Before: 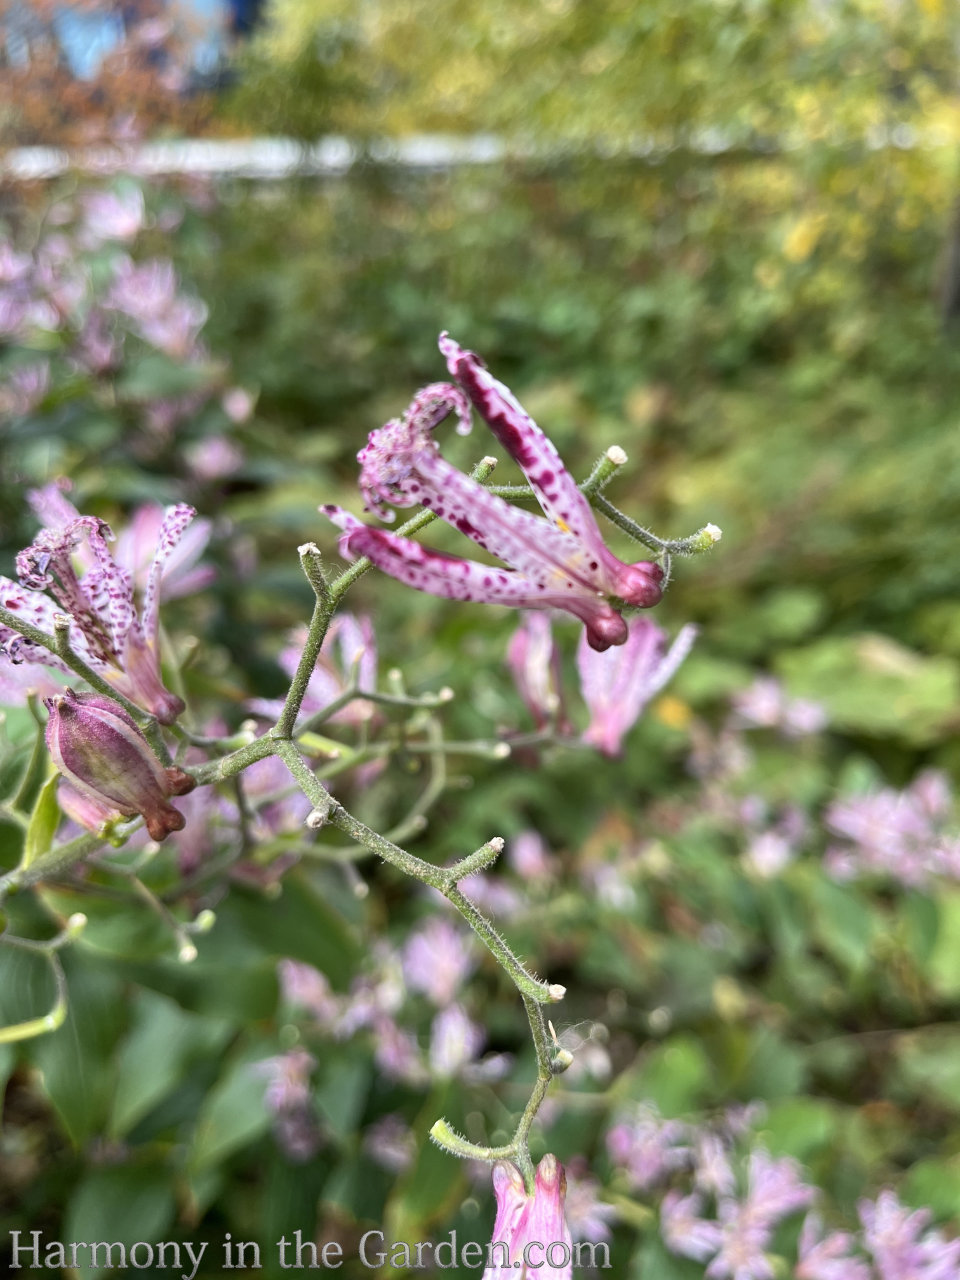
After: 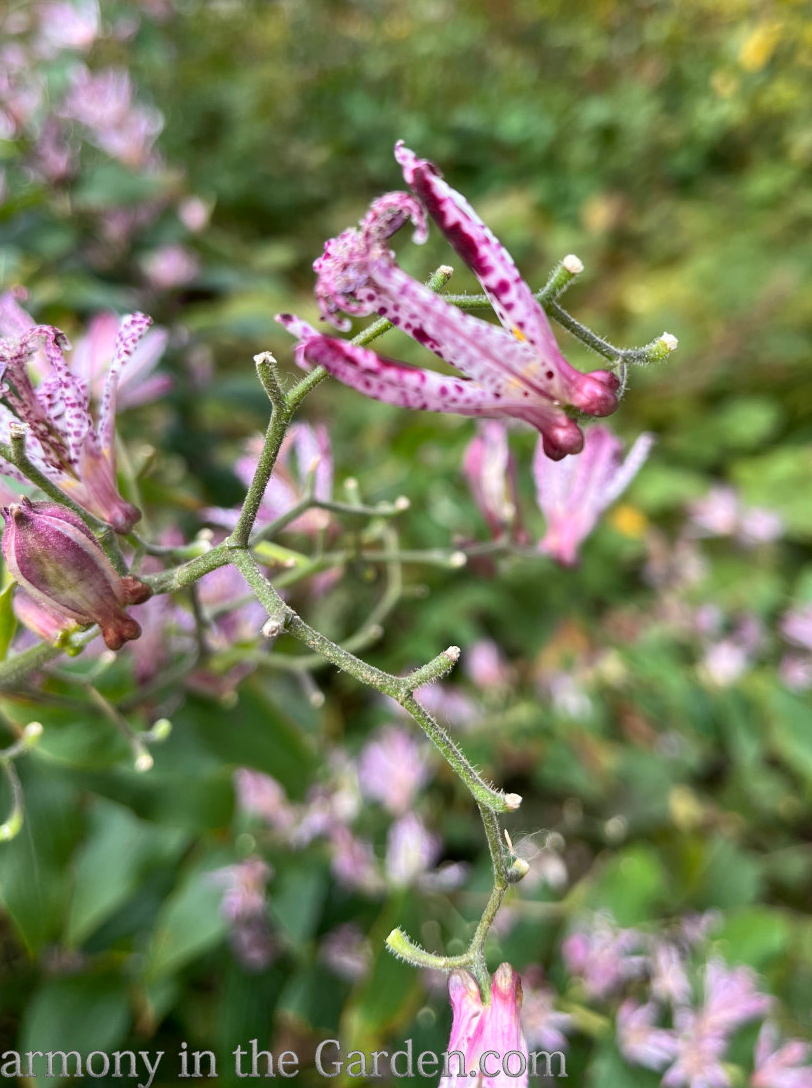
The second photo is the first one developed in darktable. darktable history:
crop and rotate: left 4.666%, top 14.982%, right 10.67%
